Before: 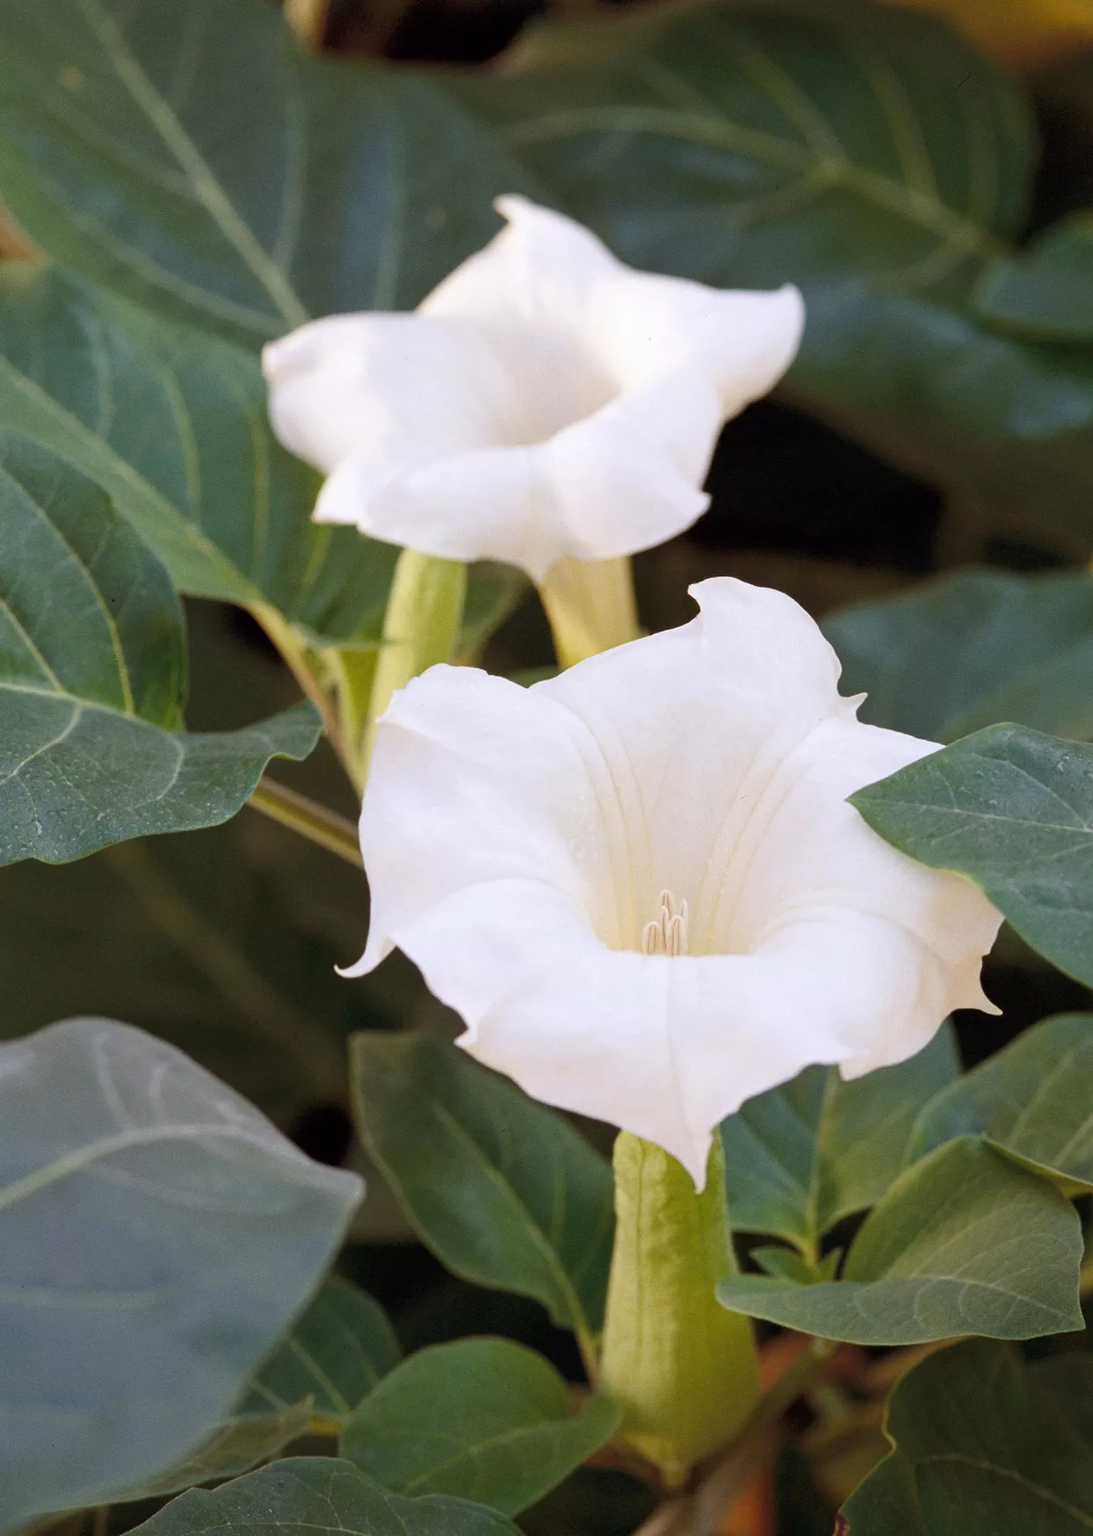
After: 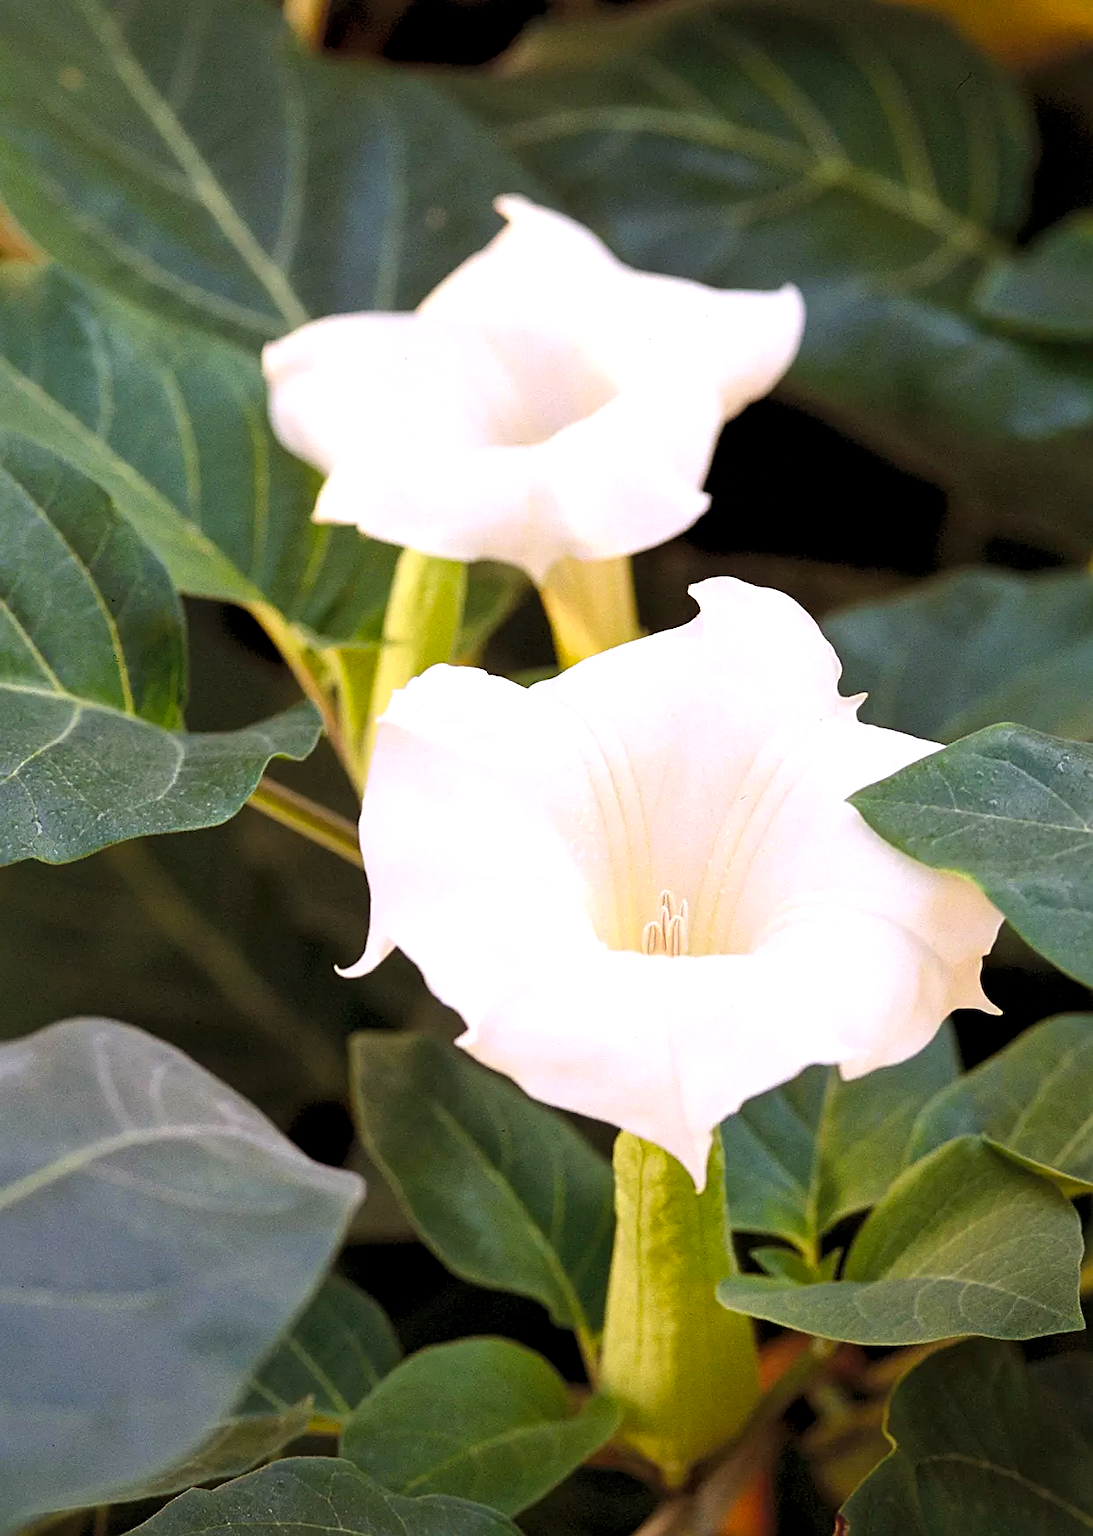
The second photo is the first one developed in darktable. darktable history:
sharpen: on, module defaults
local contrast: mode bilateral grid, contrast 20, coarseness 50, detail 120%, midtone range 0.2
contrast brightness saturation: contrast 0.07, brightness 0.08, saturation 0.18
color correction: highlights a* 3.22, highlights b* 1.93, saturation 1.19
levels: levels [0.052, 0.496, 0.908]
